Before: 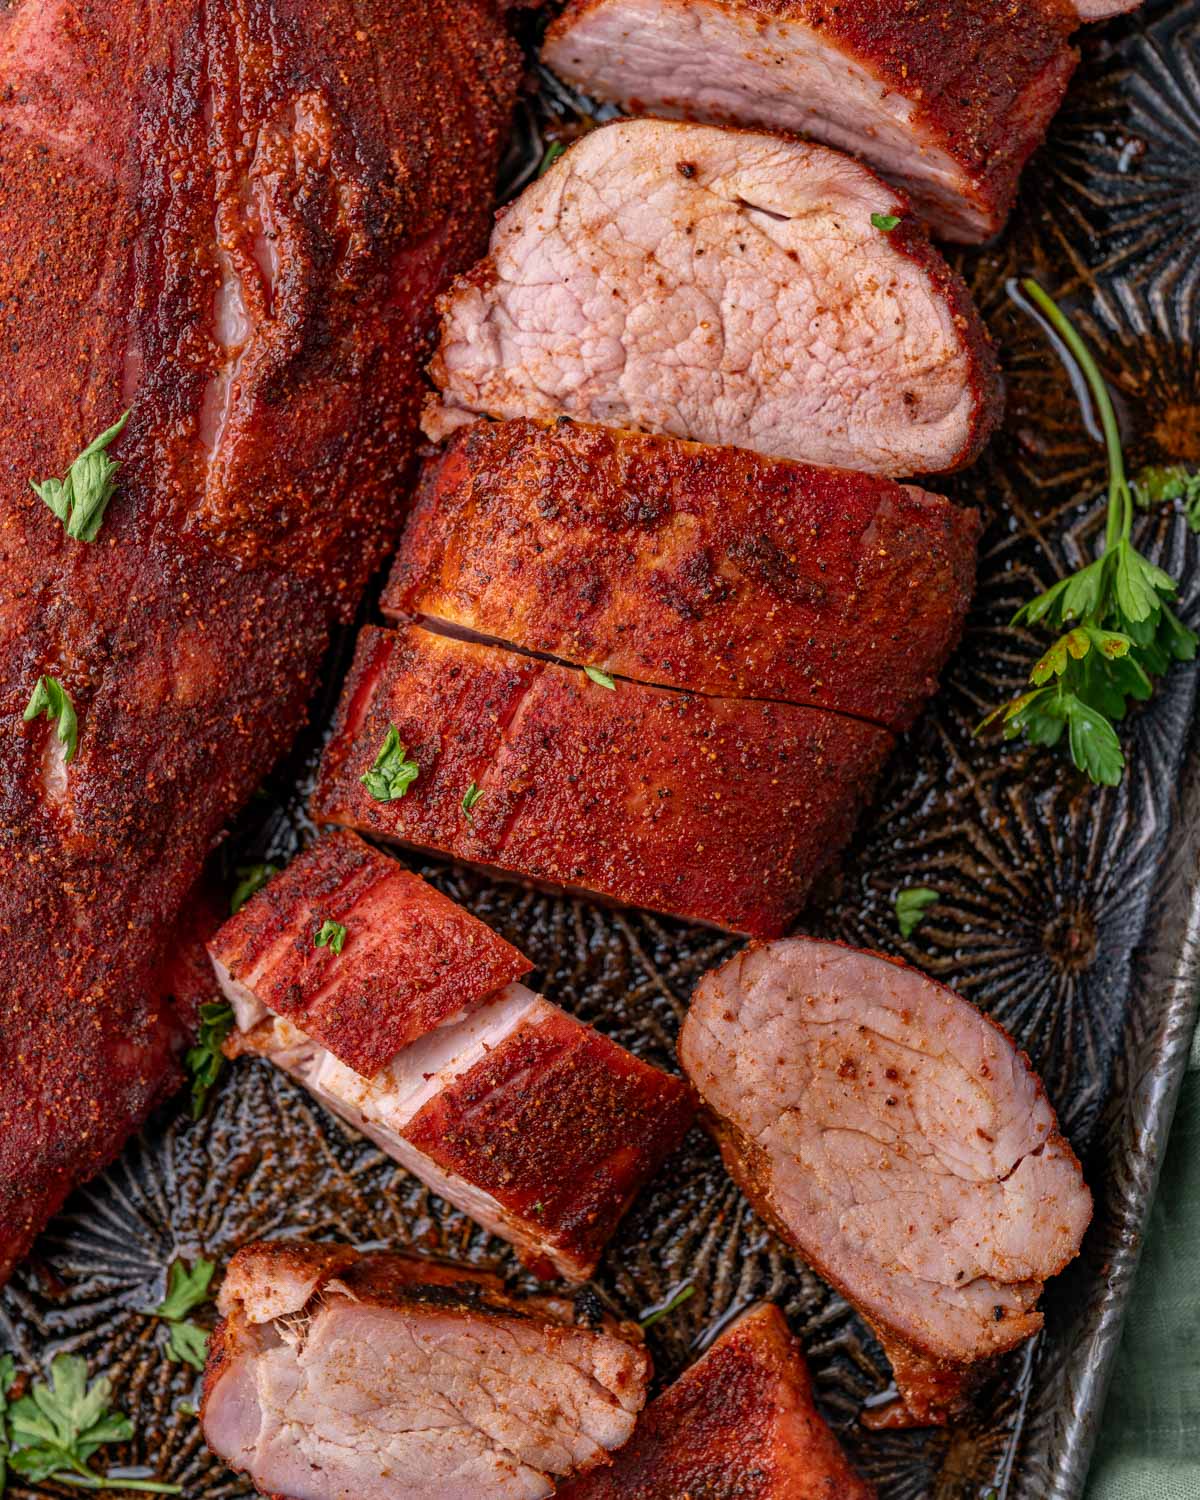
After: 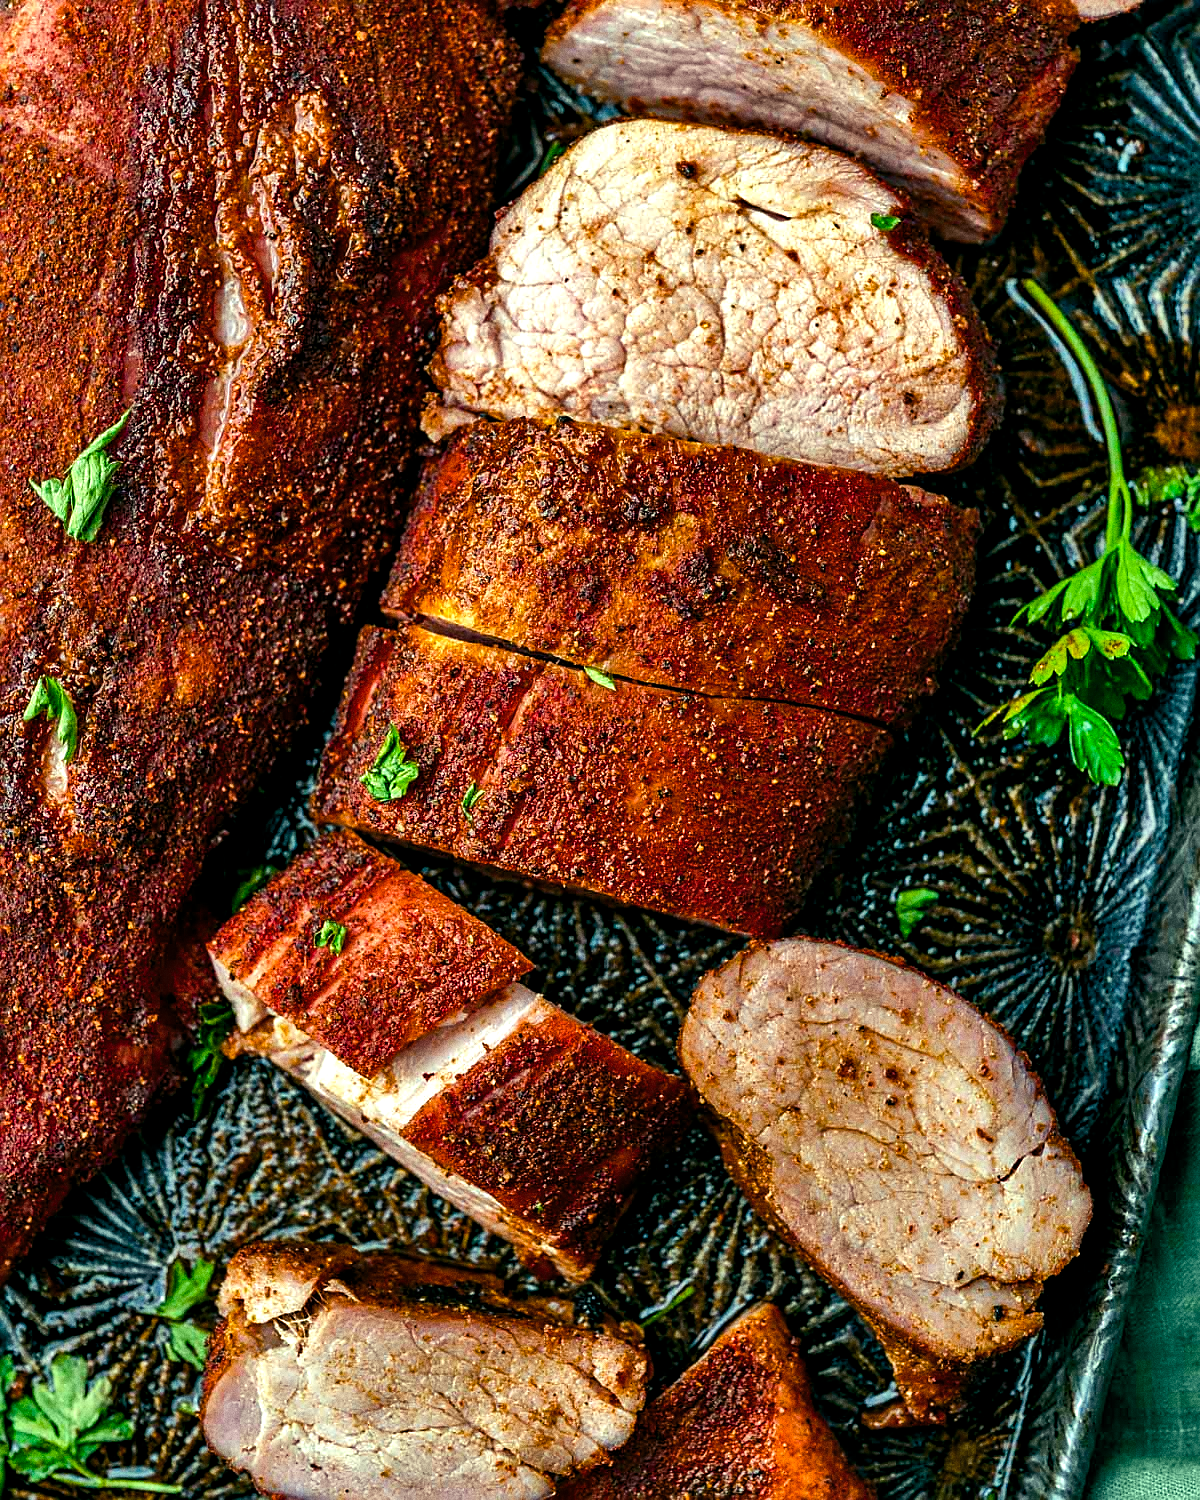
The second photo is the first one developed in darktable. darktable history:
shadows and highlights: soften with gaussian
sharpen: amount 0.575
color balance rgb: shadows lift › luminance -7.7%, shadows lift › chroma 2.13%, shadows lift › hue 165.27°, power › luminance -7.77%, power › chroma 1.1%, power › hue 215.88°, highlights gain › luminance 15.15%, highlights gain › chroma 7%, highlights gain › hue 125.57°, global offset › luminance -0.33%, global offset › chroma 0.11%, global offset › hue 165.27°, perceptual saturation grading › global saturation 24.42%, perceptual saturation grading › highlights -24.42%, perceptual saturation grading › mid-tones 24.42%, perceptual saturation grading › shadows 40%, perceptual brilliance grading › global brilliance -5%, perceptual brilliance grading › highlights 24.42%, perceptual brilliance grading › mid-tones 7%, perceptual brilliance grading › shadows -5%
grain: coarseness 8.68 ISO, strength 31.94%
